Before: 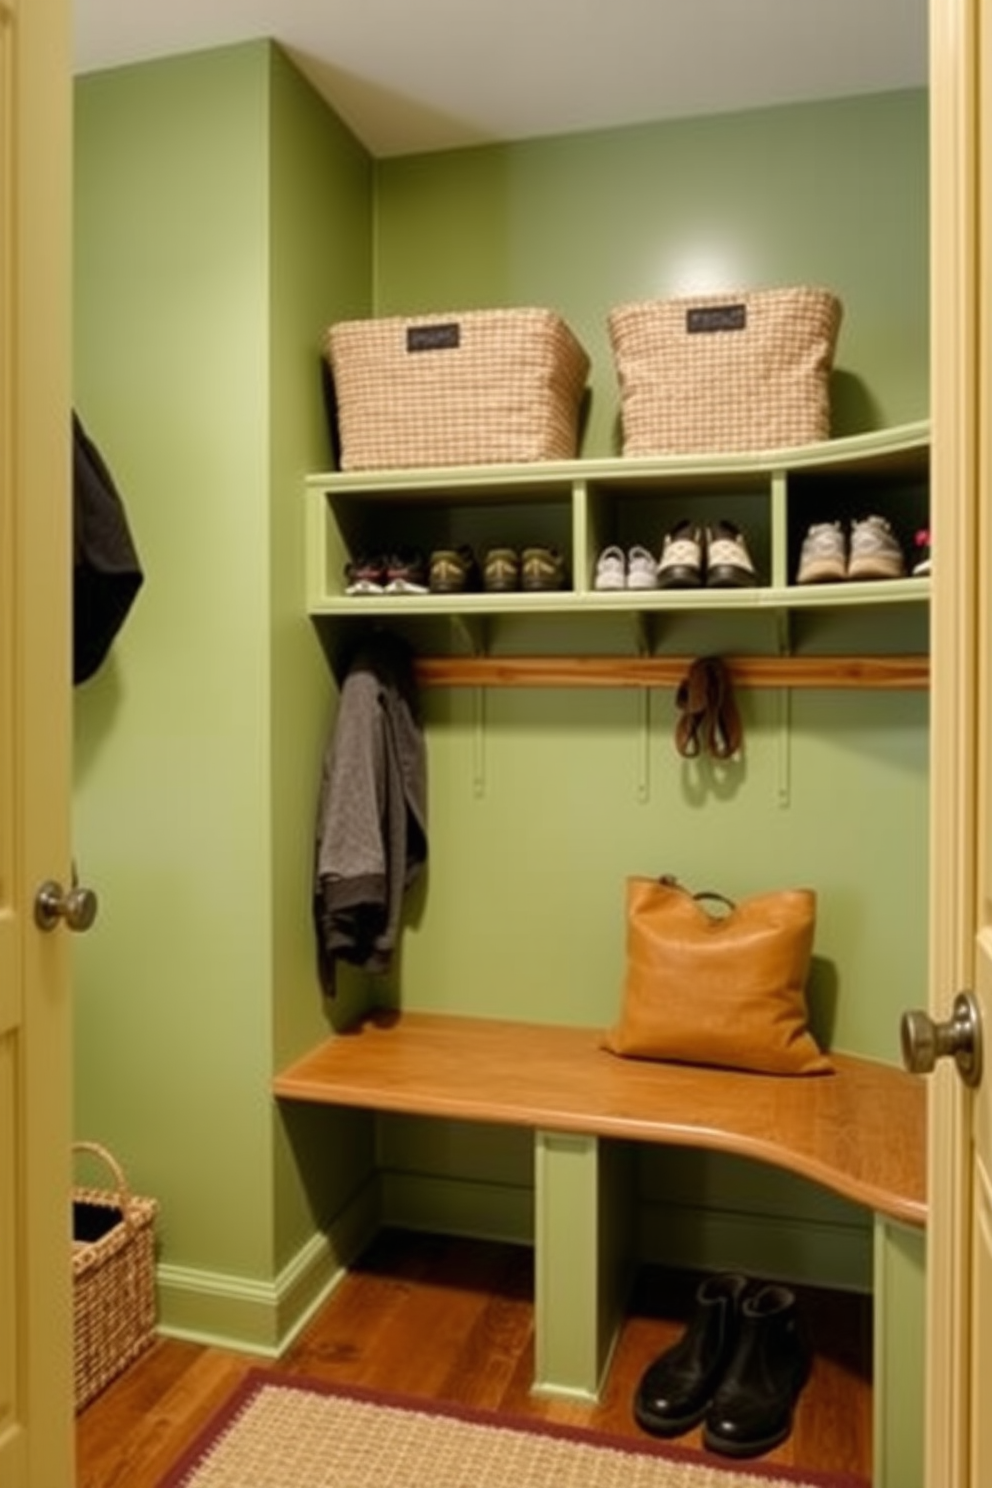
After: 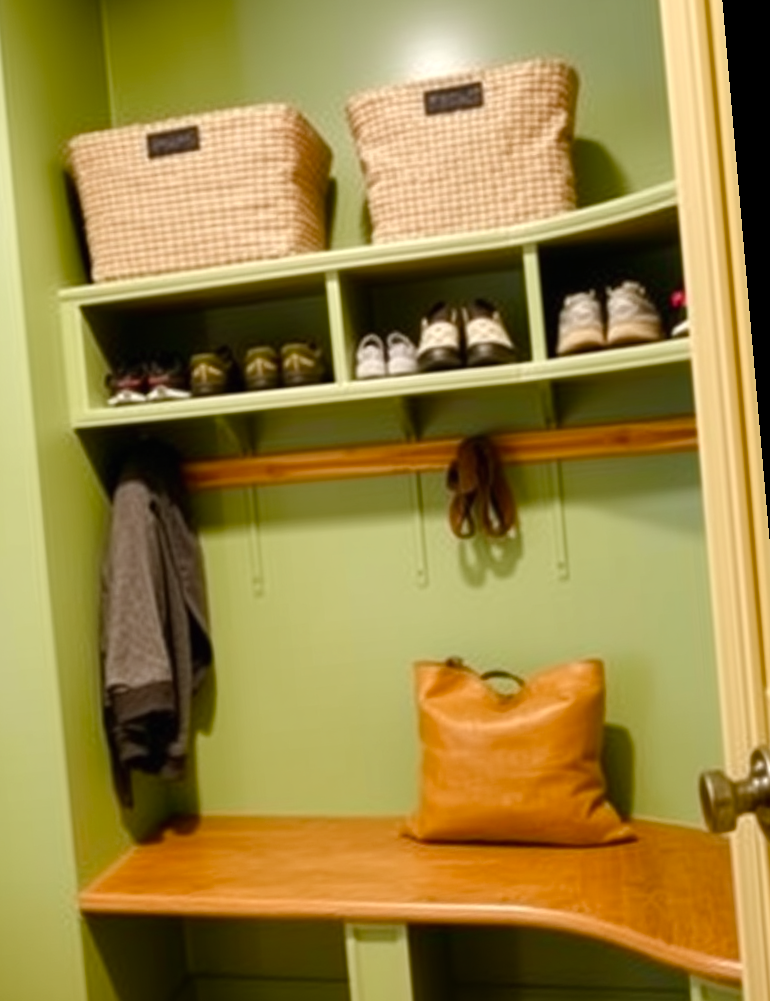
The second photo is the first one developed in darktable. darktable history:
crop: left 23.095%, top 5.827%, bottom 11.854%
color balance rgb: linear chroma grading › shadows 32%, linear chroma grading › global chroma -2%, linear chroma grading › mid-tones 4%, perceptual saturation grading › global saturation -2%, perceptual saturation grading › highlights -8%, perceptual saturation grading › mid-tones 8%, perceptual saturation grading › shadows 4%, perceptual brilliance grading › highlights 8%, perceptual brilliance grading › mid-tones 4%, perceptual brilliance grading › shadows 2%, global vibrance 16%, saturation formula JzAzBz (2021)
rotate and perspective: rotation -5°, crop left 0.05, crop right 0.952, crop top 0.11, crop bottom 0.89
